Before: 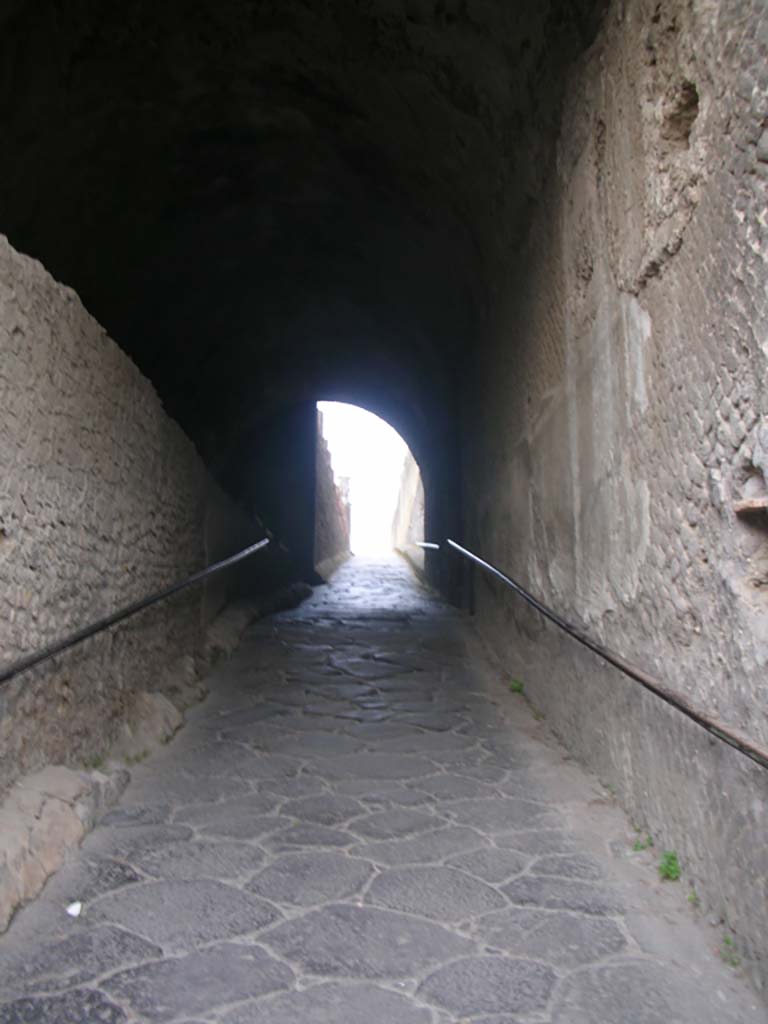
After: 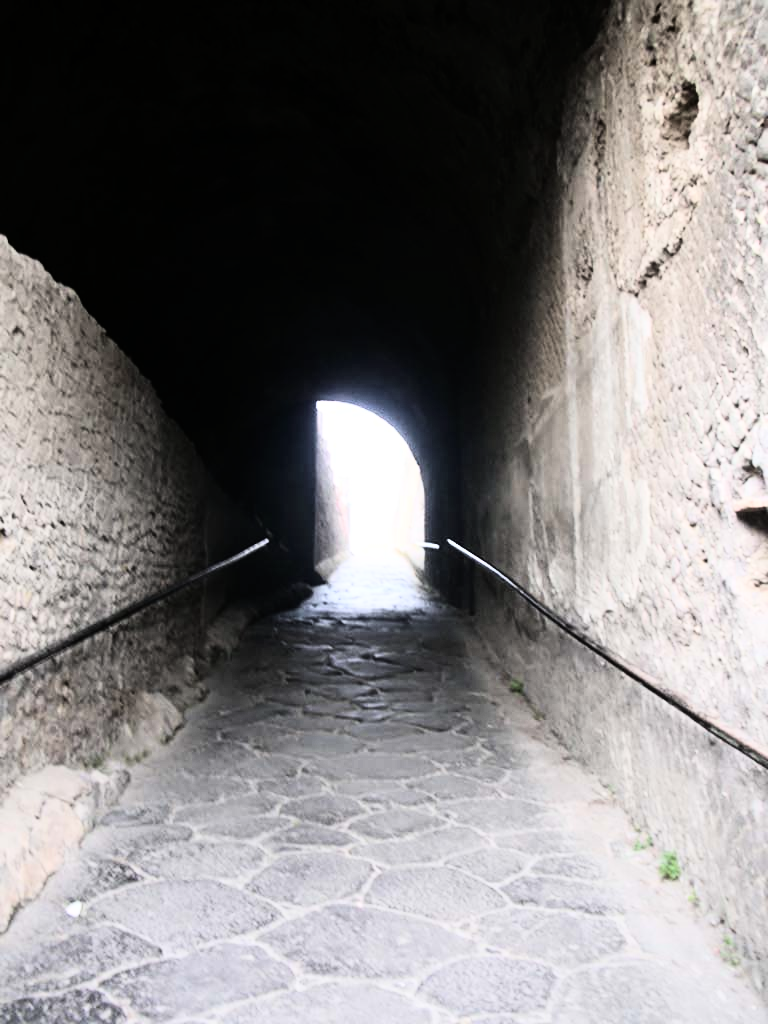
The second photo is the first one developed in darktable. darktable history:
rgb curve: curves: ch0 [(0, 0) (0.21, 0.15) (0.24, 0.21) (0.5, 0.75) (0.75, 0.96) (0.89, 0.99) (1, 1)]; ch1 [(0, 0.02) (0.21, 0.13) (0.25, 0.2) (0.5, 0.67) (0.75, 0.9) (0.89, 0.97) (1, 1)]; ch2 [(0, 0.02) (0.21, 0.13) (0.25, 0.2) (0.5, 0.67) (0.75, 0.9) (0.89, 0.97) (1, 1)], compensate middle gray true
contrast brightness saturation: contrast 0.1, saturation -0.3
